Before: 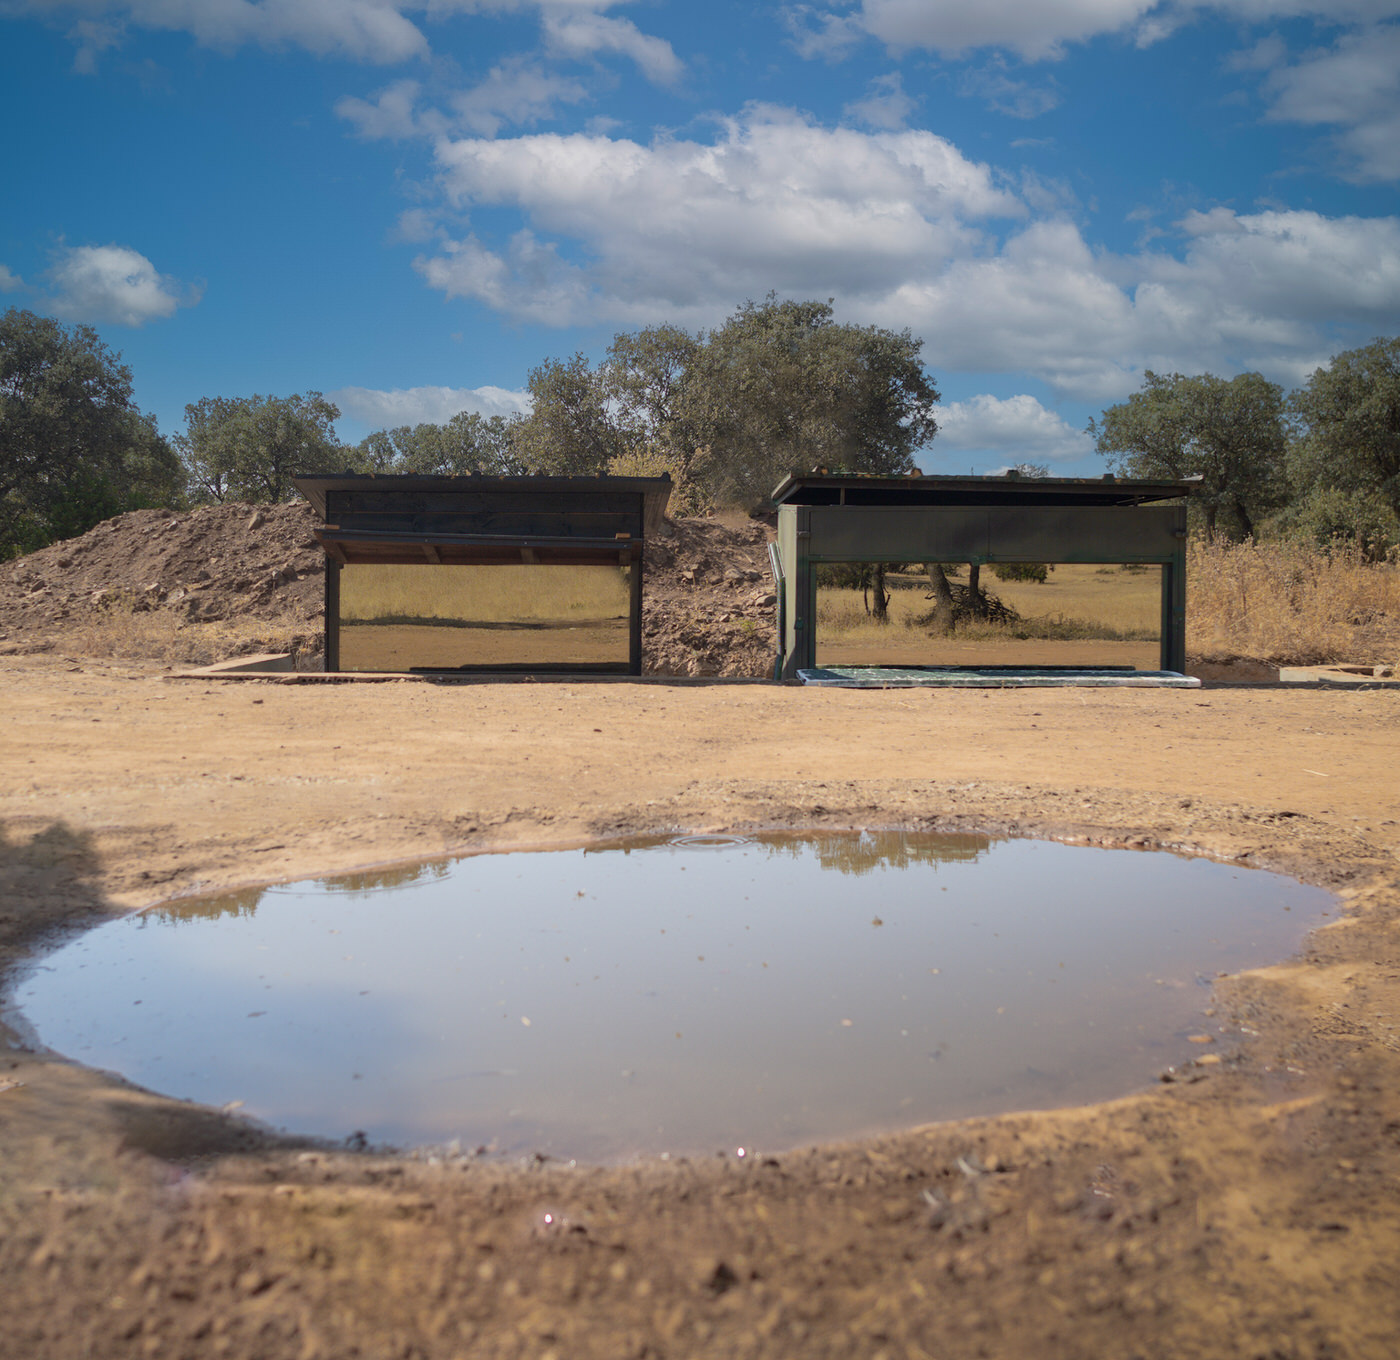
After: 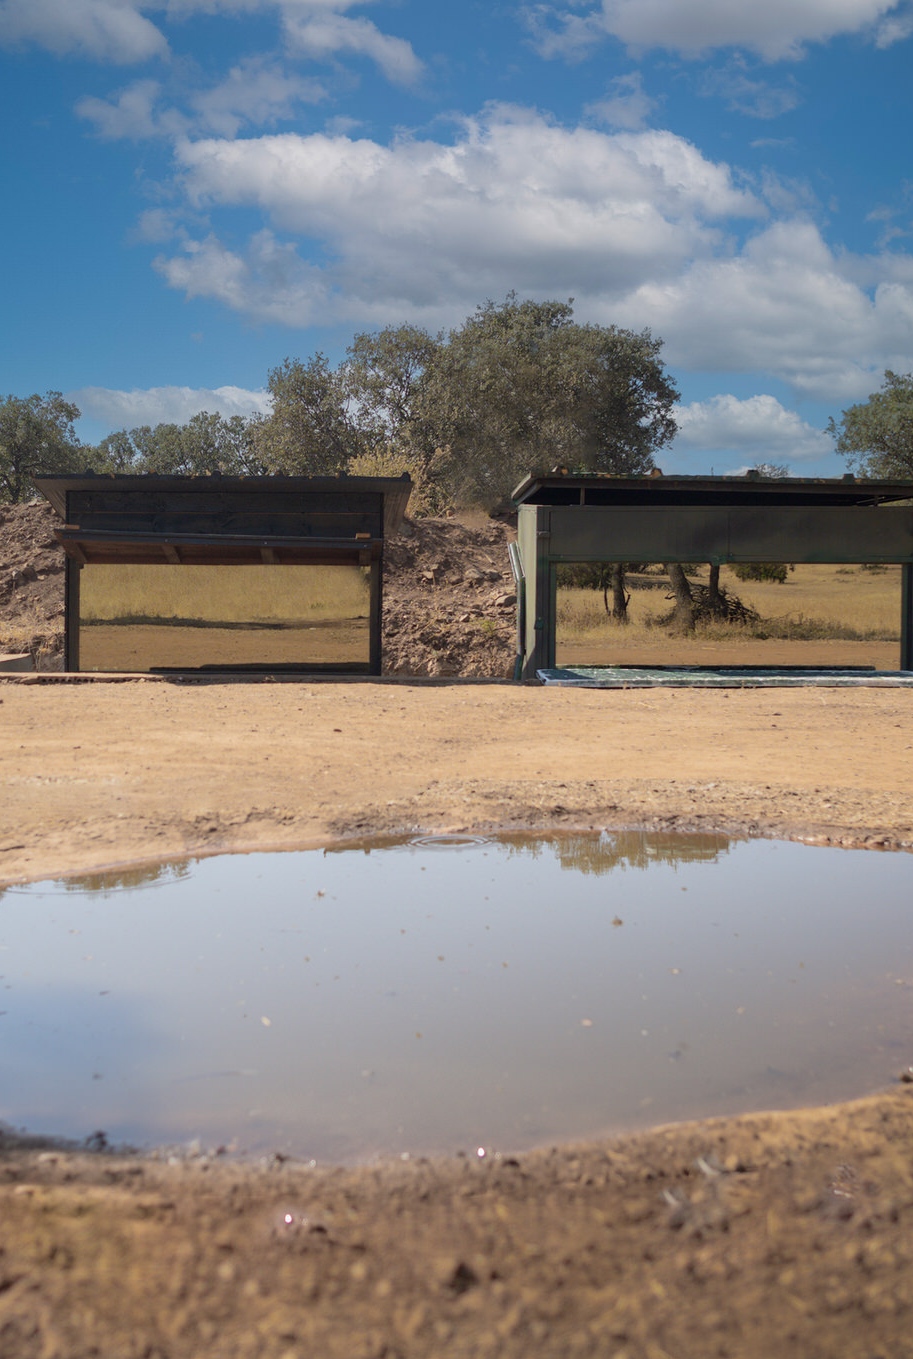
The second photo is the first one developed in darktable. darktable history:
crop and rotate: left 18.578%, right 16.152%
